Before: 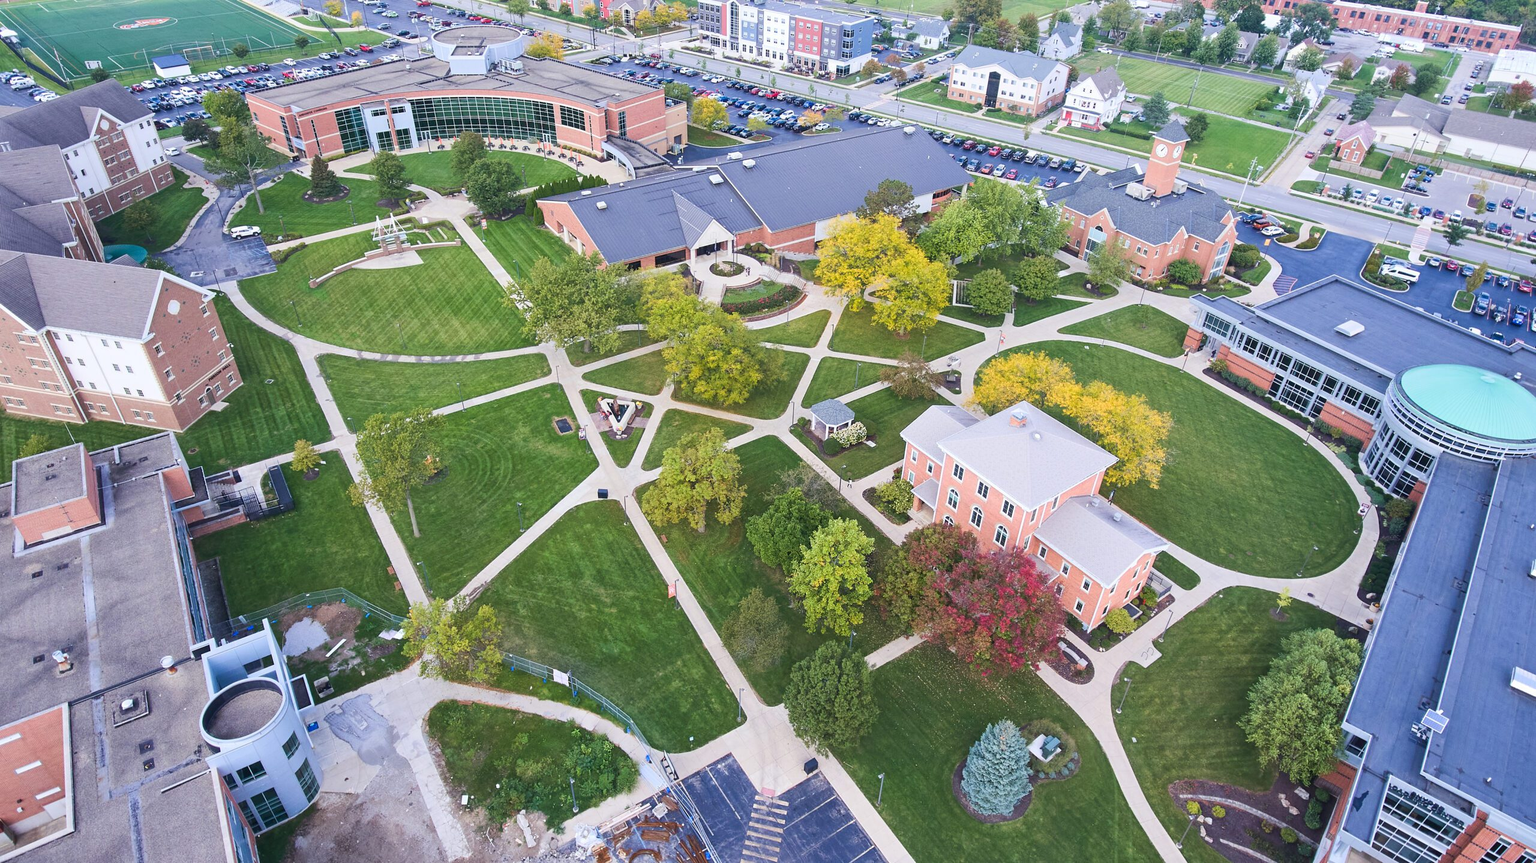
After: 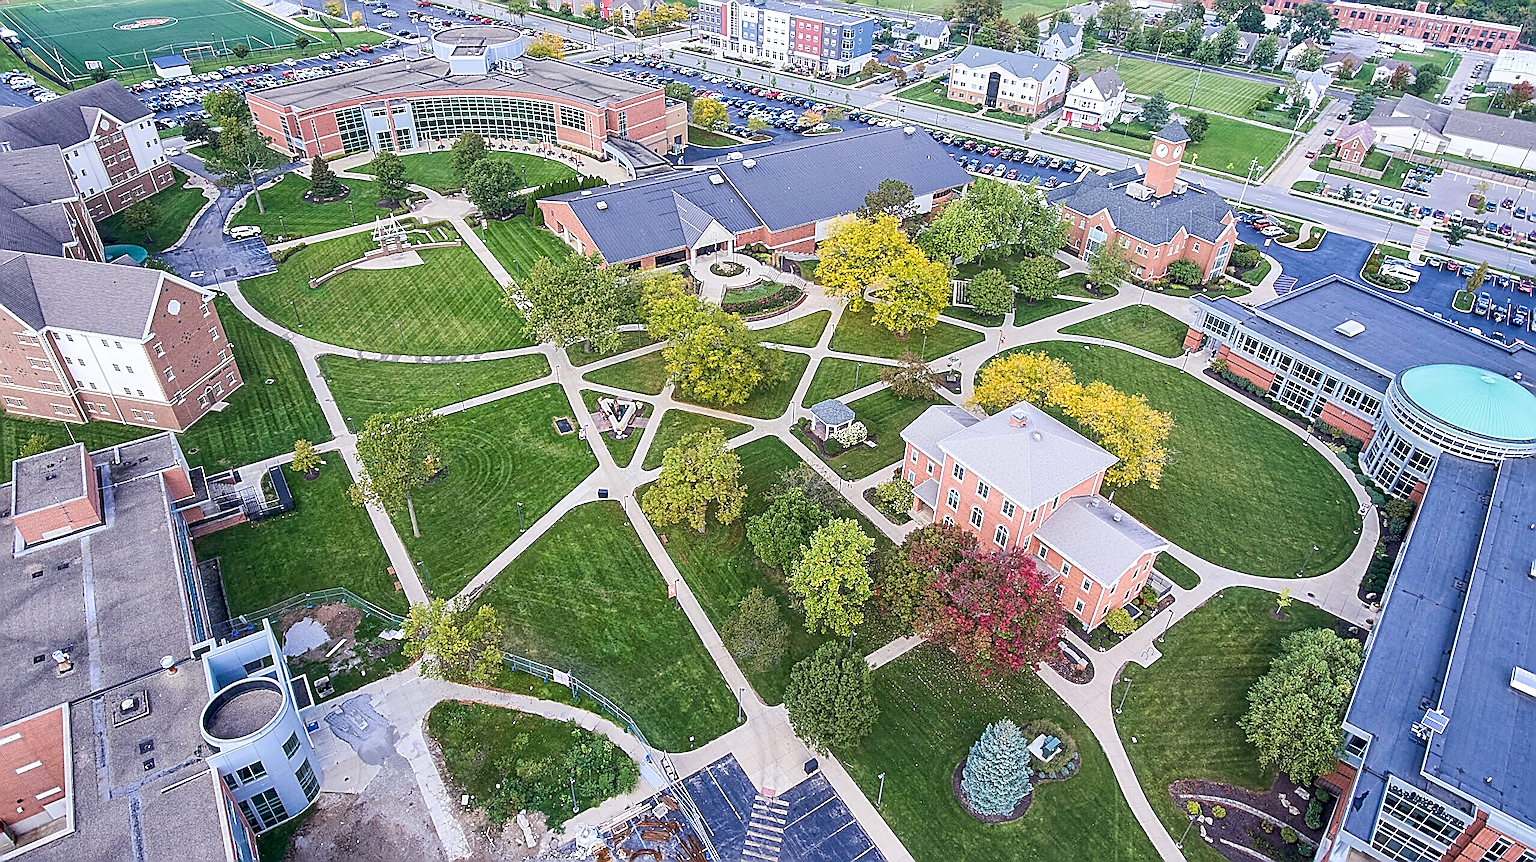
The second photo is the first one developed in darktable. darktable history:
exposure: black level correction 0.009, exposure 0.016 EV, compensate exposure bias true, compensate highlight preservation false
sharpen: amount 1.996
local contrast: on, module defaults
